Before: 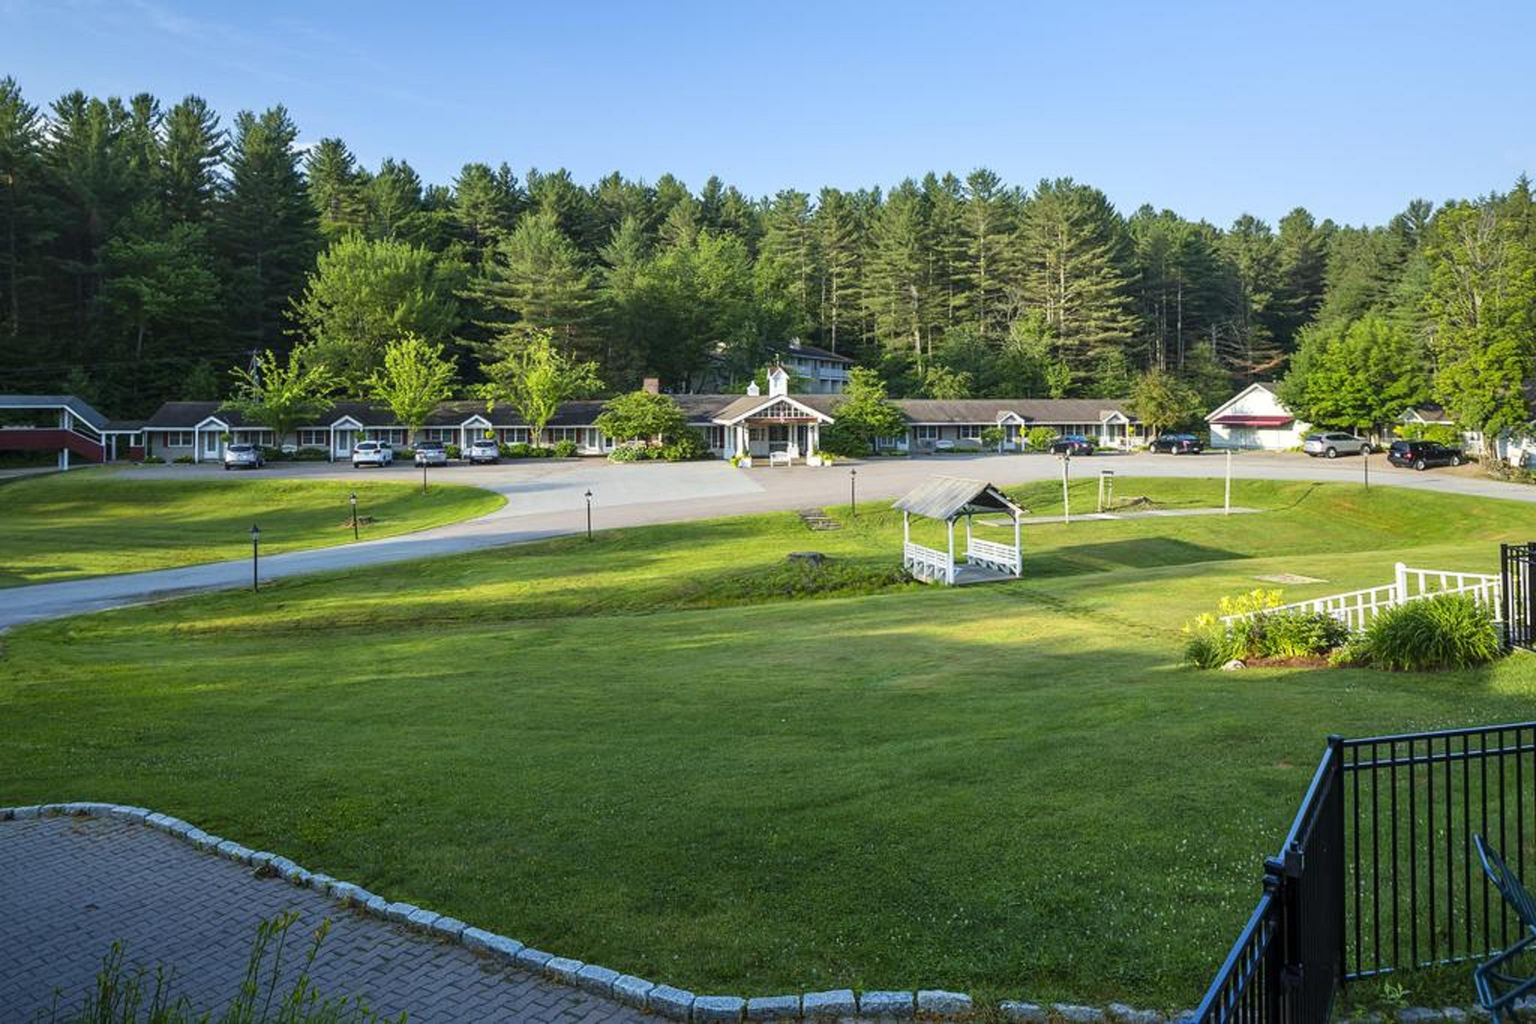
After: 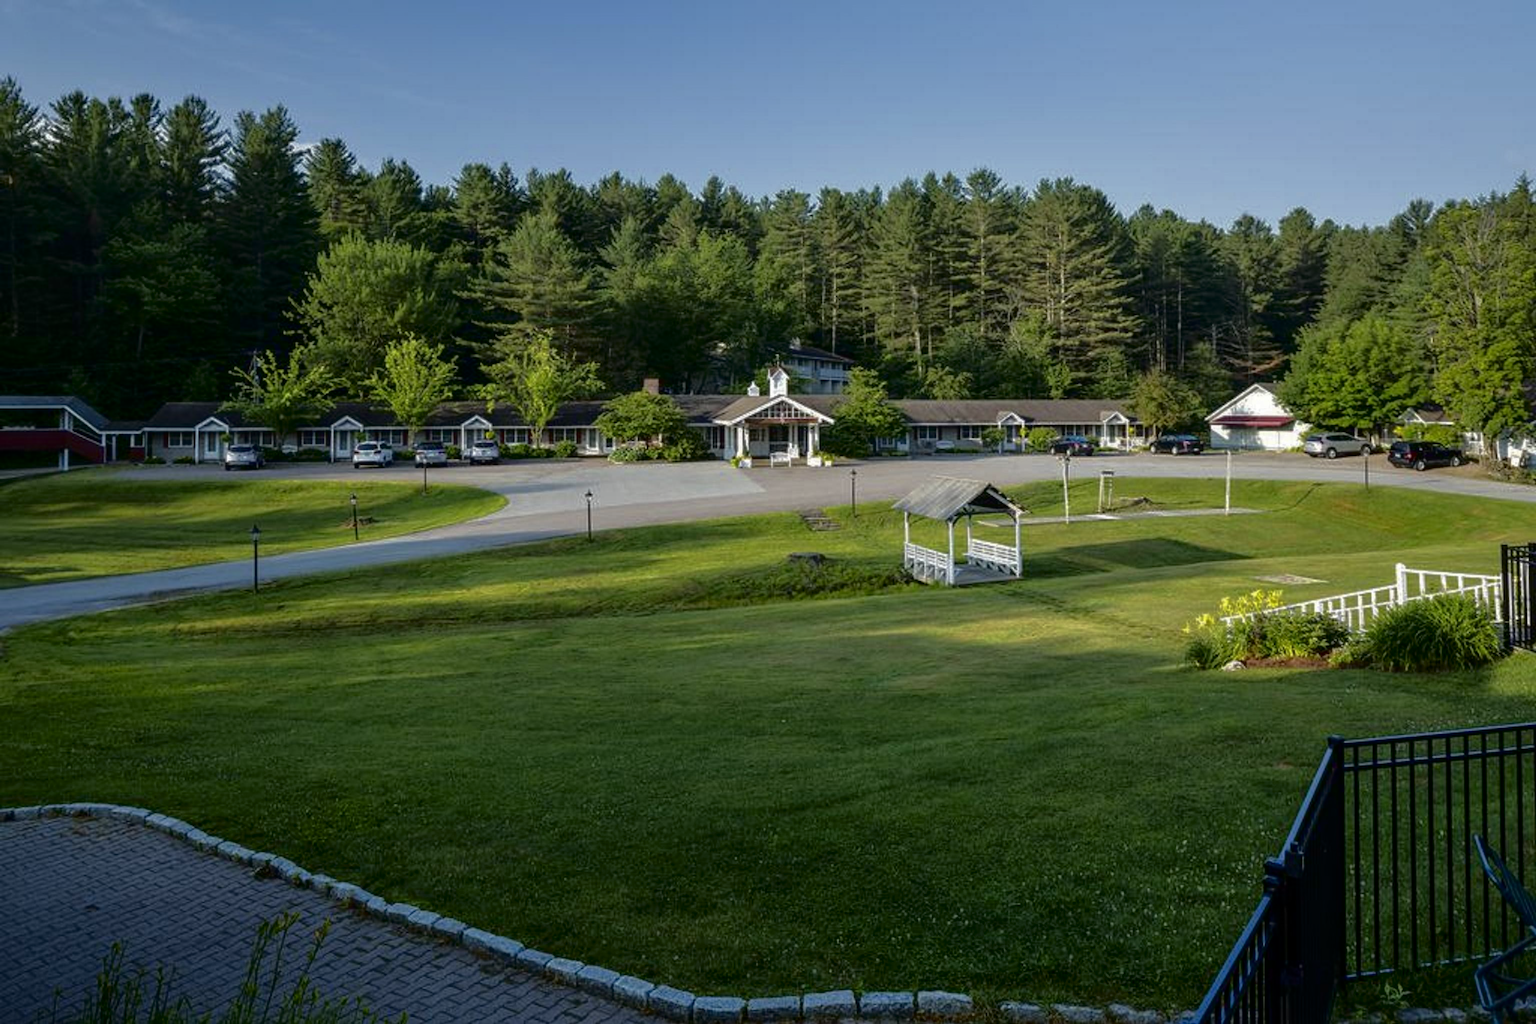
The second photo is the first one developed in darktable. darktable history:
fill light: exposure -2 EV, width 8.6
base curve: curves: ch0 [(0, 0) (0.826, 0.587) (1, 1)]
